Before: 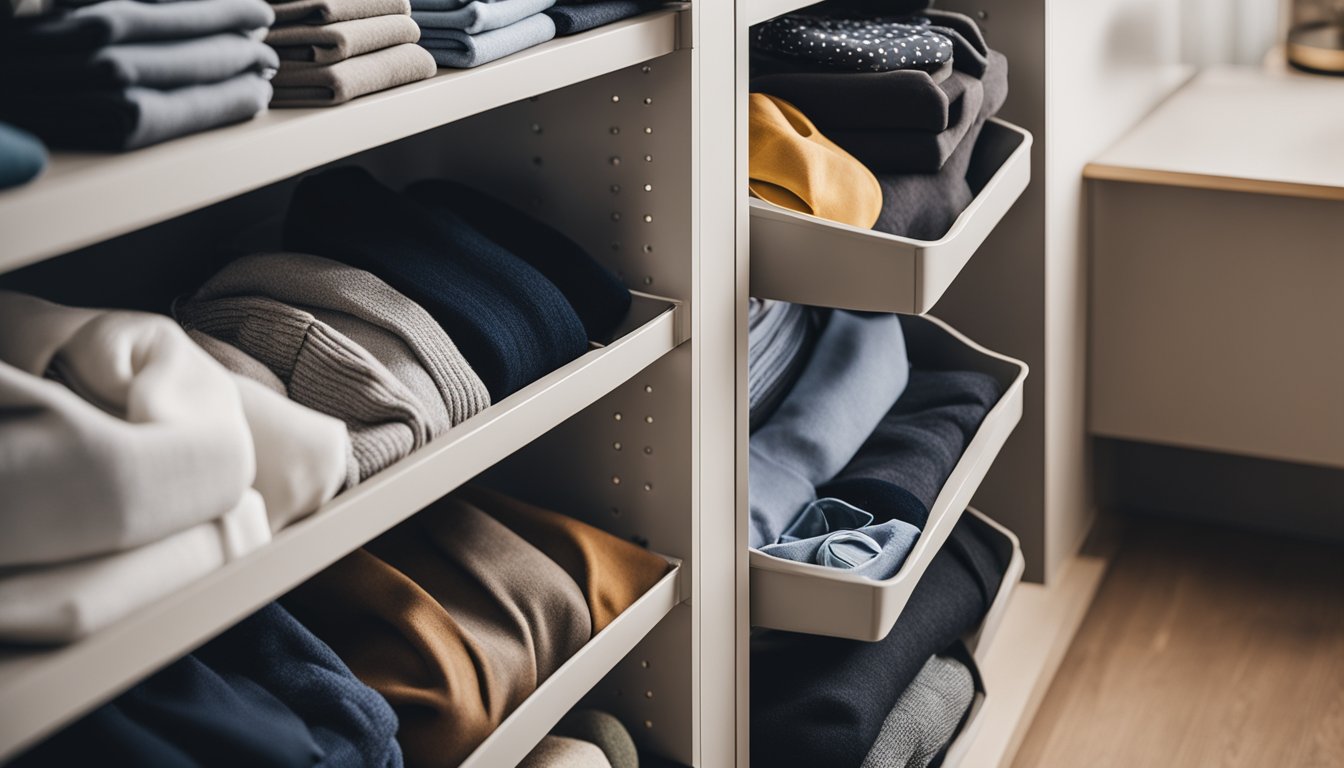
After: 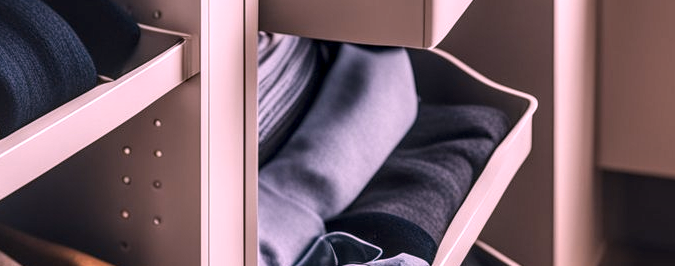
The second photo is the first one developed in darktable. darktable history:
local contrast: highlights 59%, detail 145%
crop: left 36.607%, top 34.735%, right 13.146%, bottom 30.611%
white balance: red 1.188, blue 1.11
